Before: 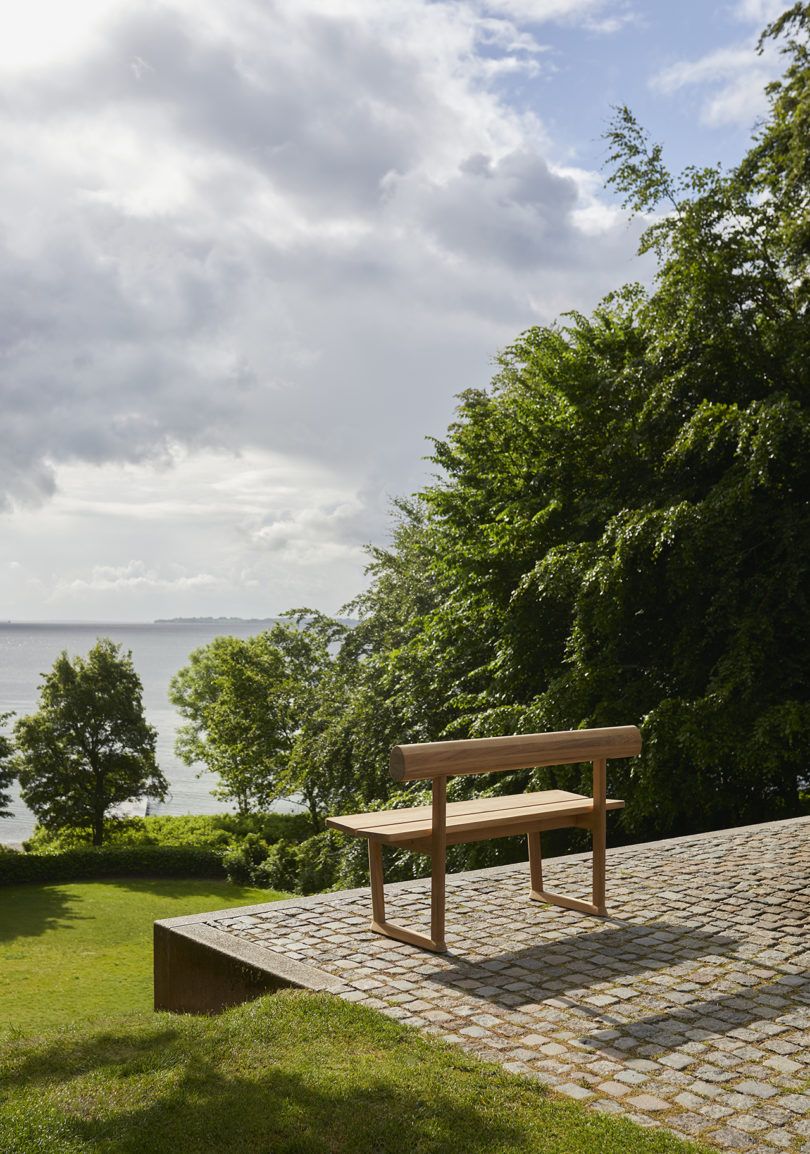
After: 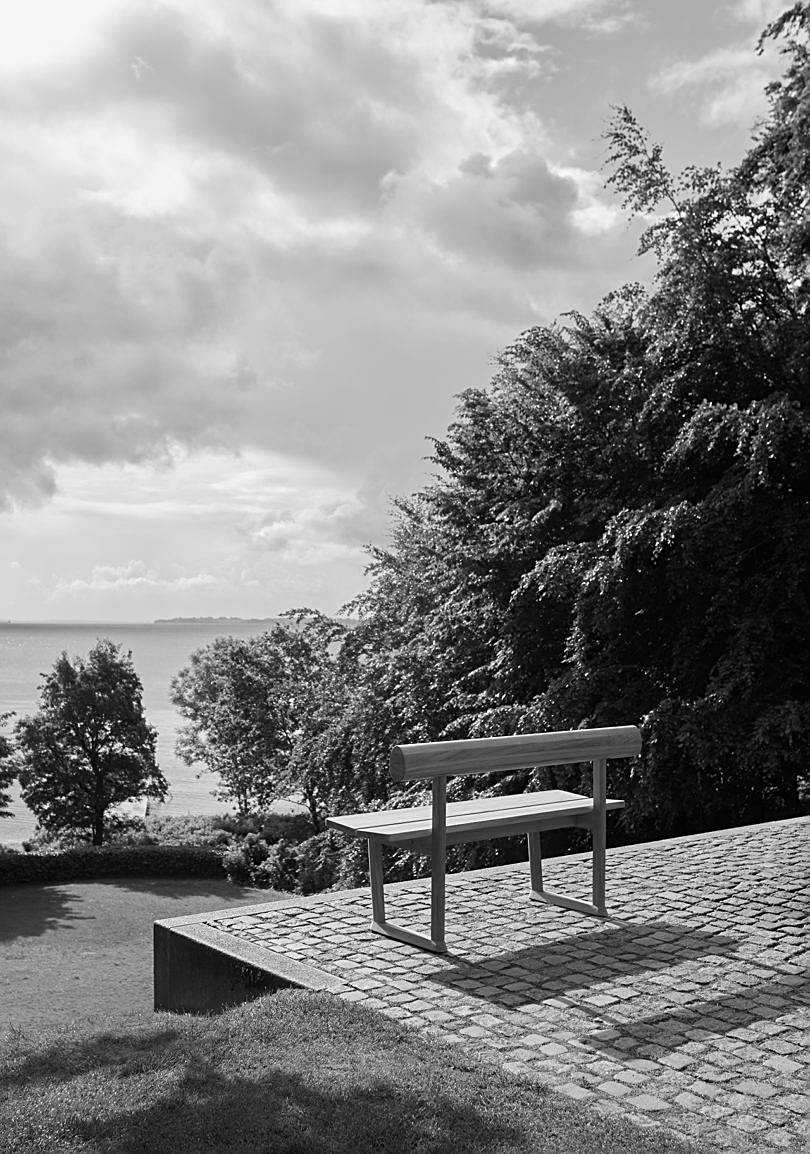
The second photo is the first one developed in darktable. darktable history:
monochrome: on, module defaults
velvia: strength 30%
sharpen: on, module defaults
